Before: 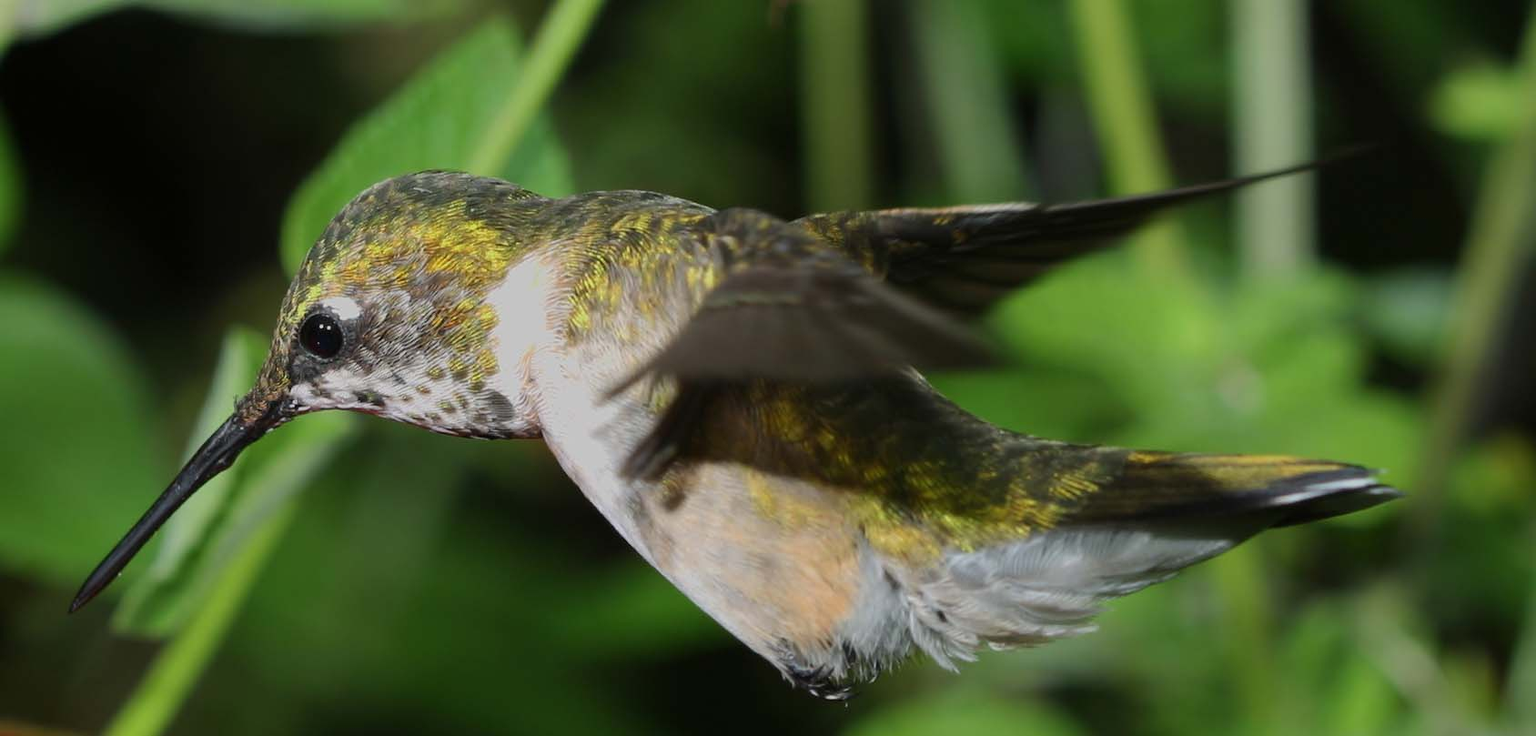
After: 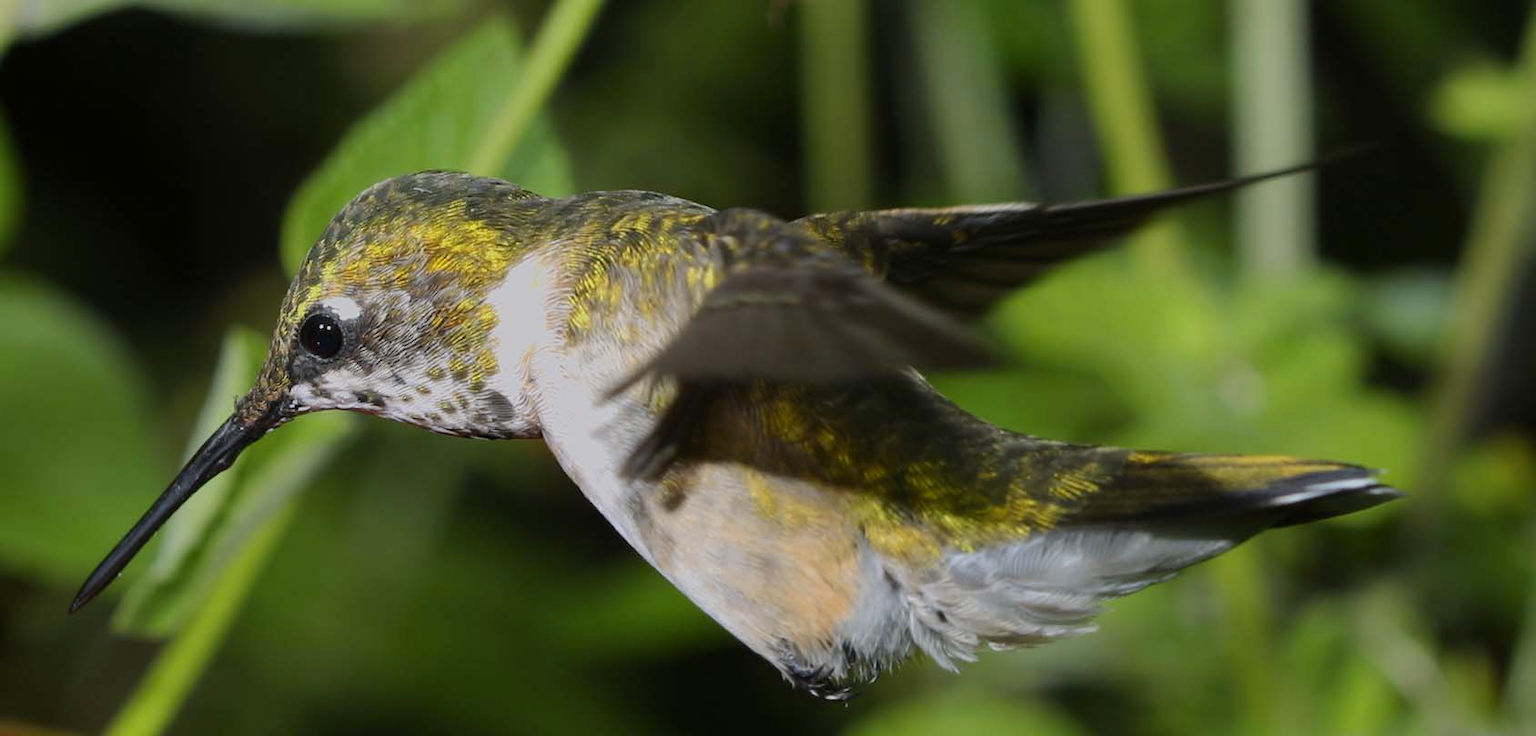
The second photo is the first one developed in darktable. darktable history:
white balance: red 1.004, blue 1.024
color contrast: green-magenta contrast 0.8, blue-yellow contrast 1.1, unbound 0
